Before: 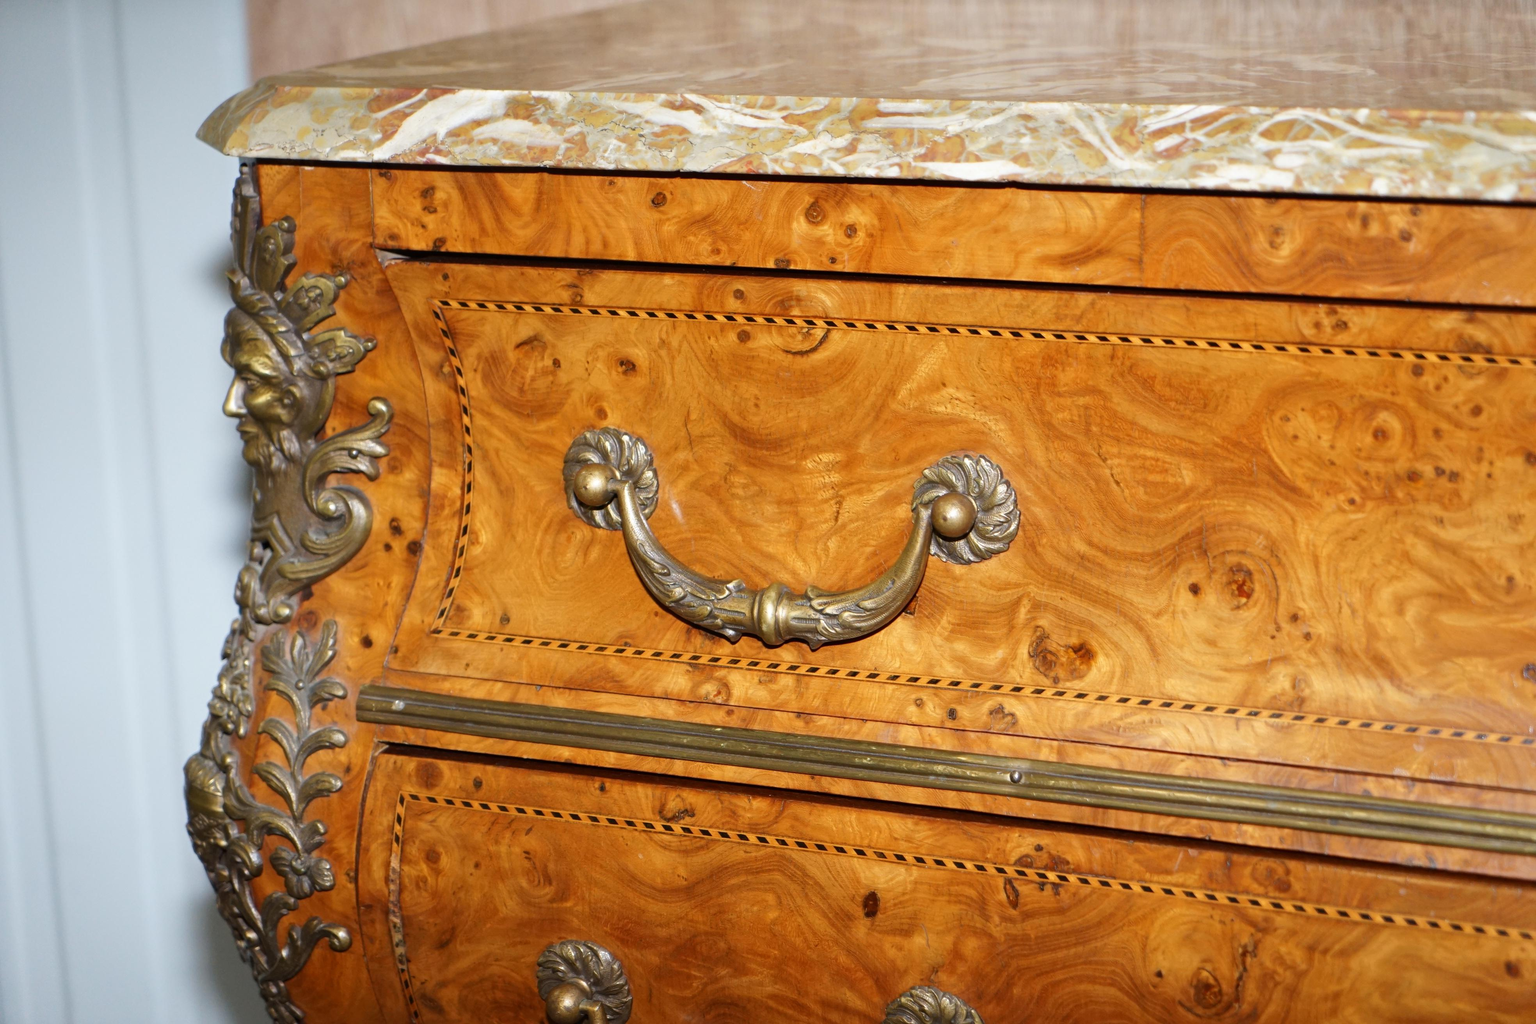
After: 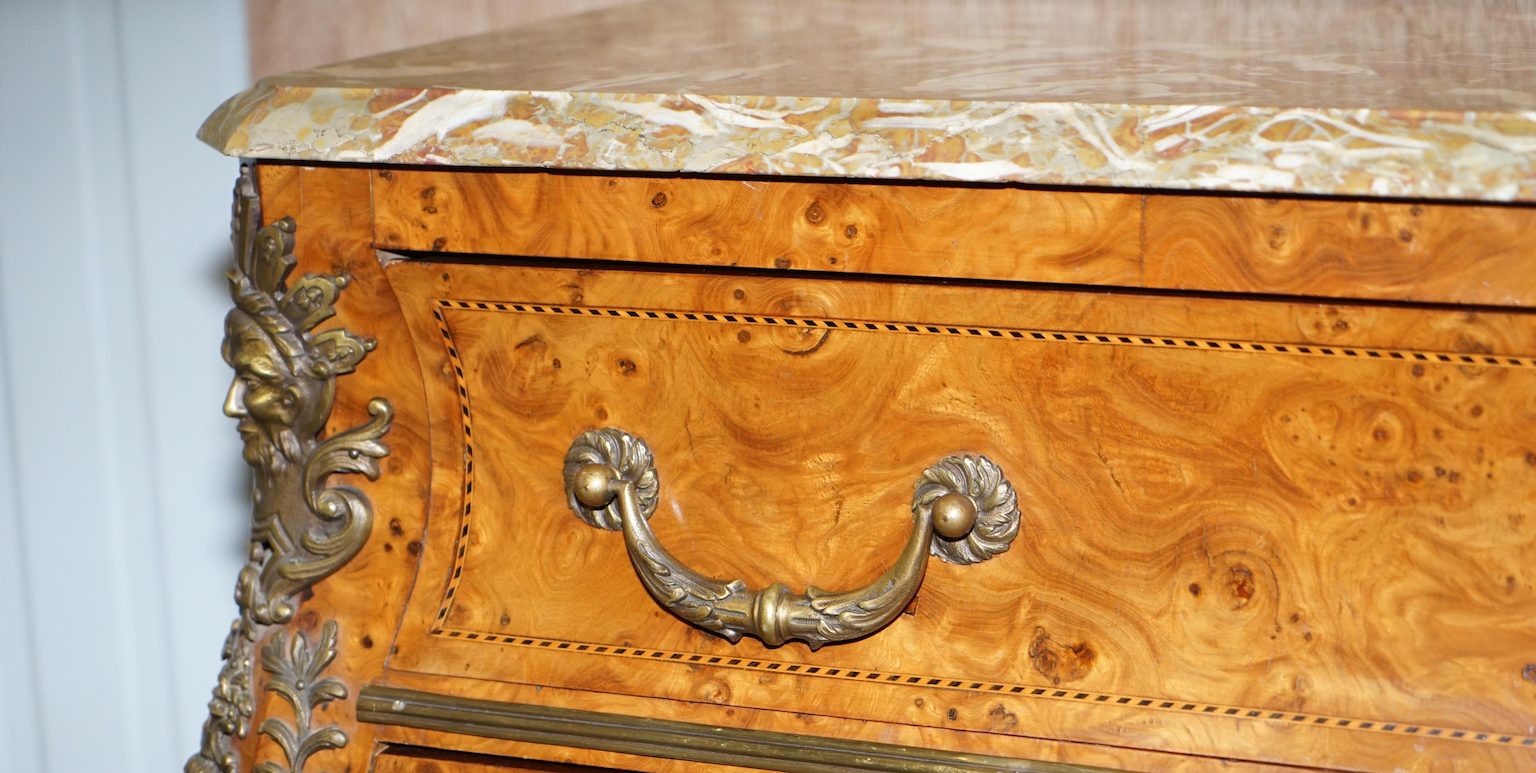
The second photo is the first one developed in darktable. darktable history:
crop: bottom 24.394%
tone curve: curves: ch0 [(0, 0) (0.584, 0.595) (1, 1)], color space Lab, independent channels, preserve colors none
